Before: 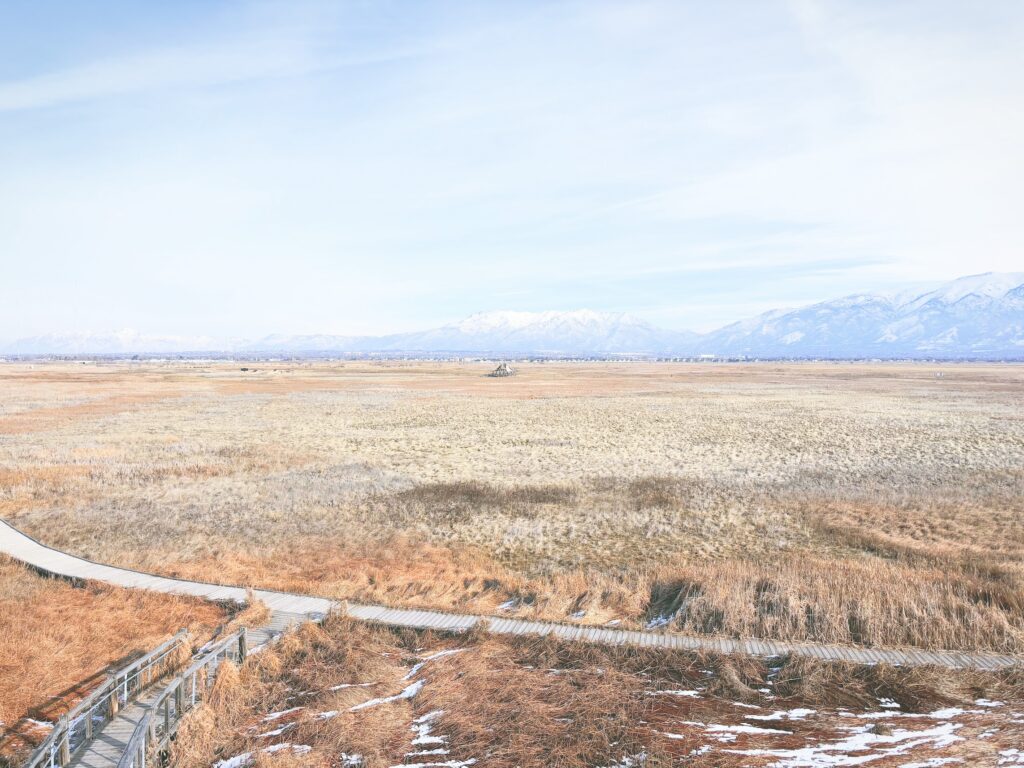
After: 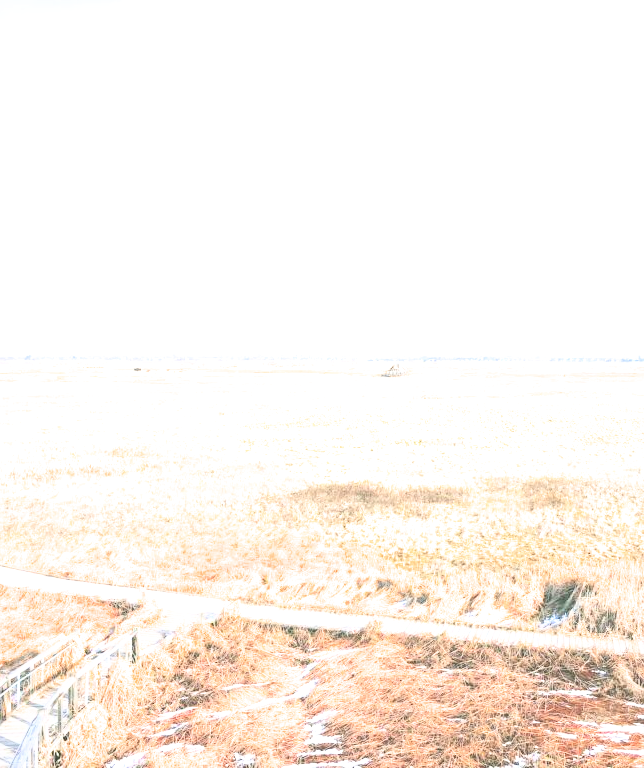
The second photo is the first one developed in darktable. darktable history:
filmic rgb: black relative exposure -12.89 EV, white relative exposure 2.82 EV, target black luminance 0%, hardness 8.53, latitude 70.35%, contrast 1.136, shadows ↔ highlights balance -1.23%
crop: left 10.514%, right 26.58%
exposure: black level correction 0, exposure 1.182 EV, compensate highlight preservation false
contrast brightness saturation: contrast 0.226, brightness 0.101, saturation 0.285
